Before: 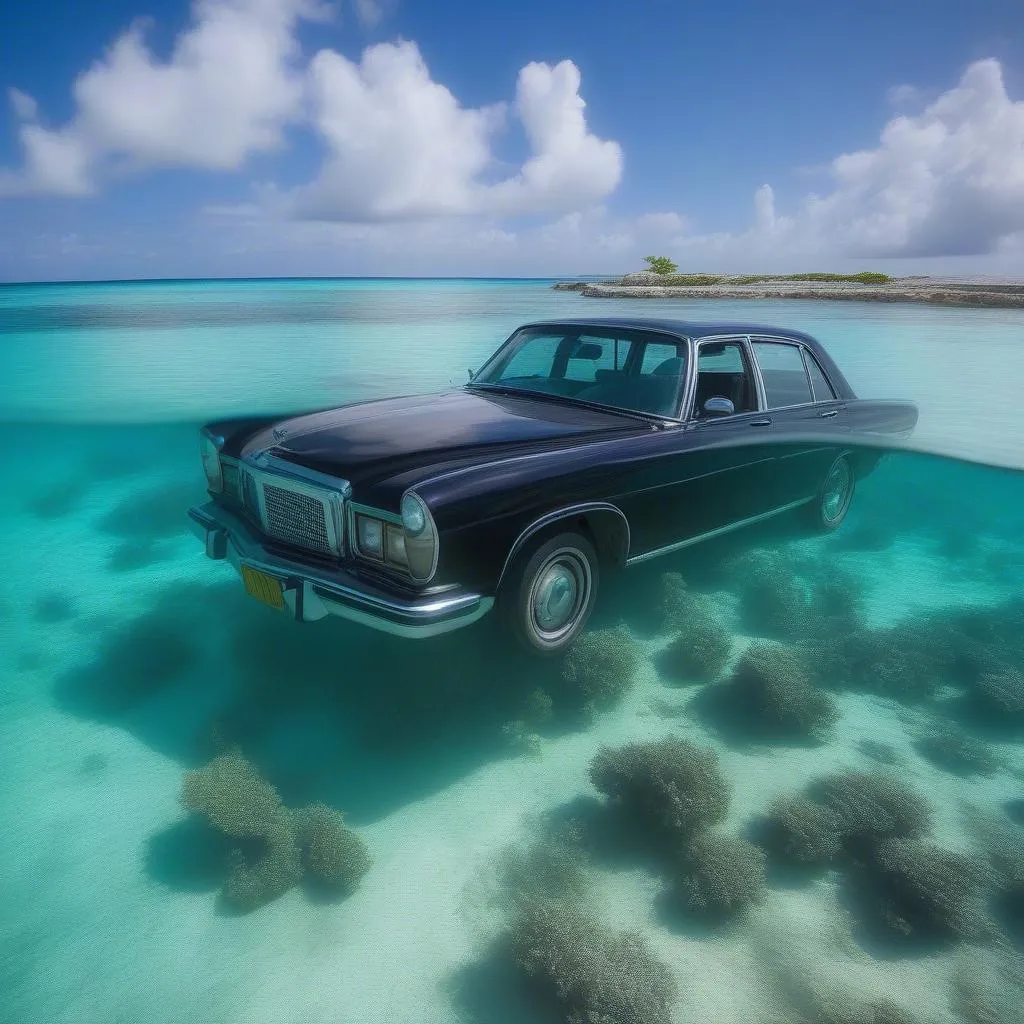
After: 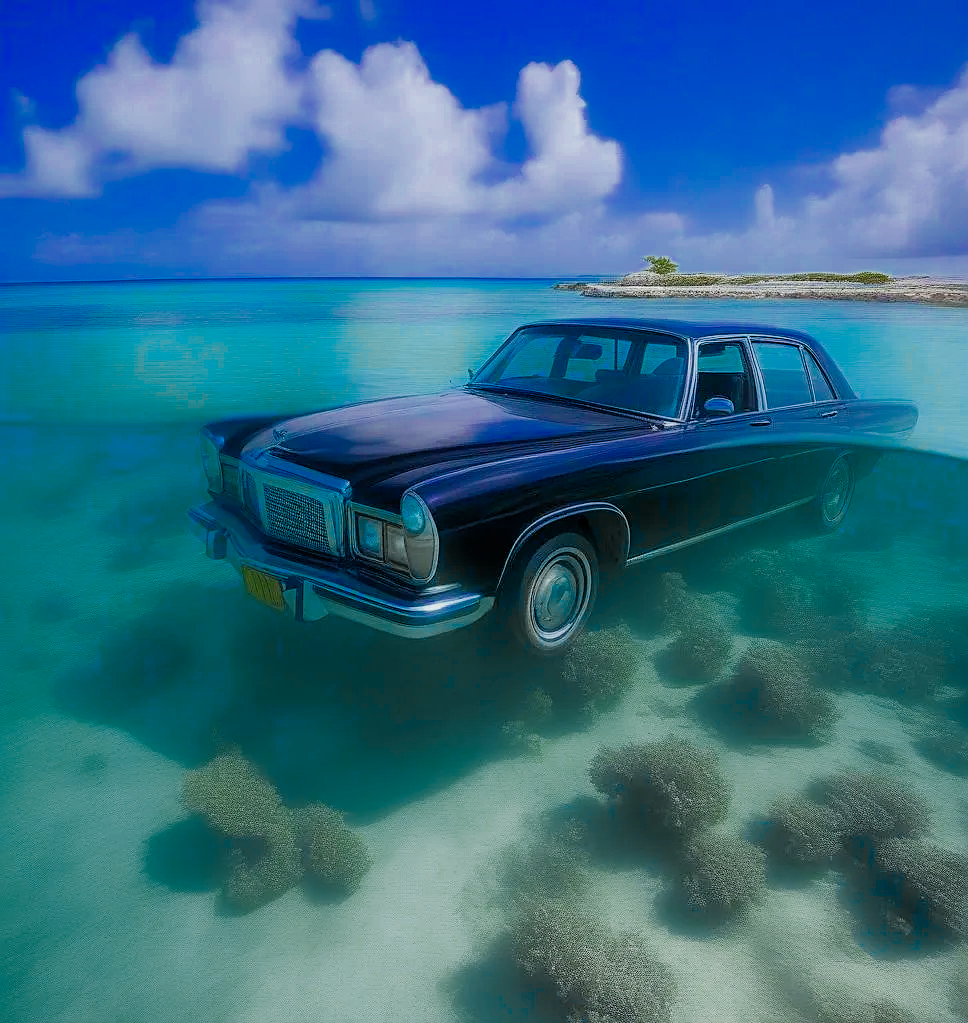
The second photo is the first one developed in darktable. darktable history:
sharpen: on, module defaults
filmic rgb: black relative exposure -7.72 EV, white relative exposure 4.38 EV, target black luminance 0%, hardness 3.75, latitude 50.52%, contrast 1.07, highlights saturation mix 9.99%, shadows ↔ highlights balance -0.26%
exposure: black level correction 0, exposure 0.701 EV, compensate highlight preservation false
color zones: curves: ch0 [(0, 0.553) (0.123, 0.58) (0.23, 0.419) (0.468, 0.155) (0.605, 0.132) (0.723, 0.063) (0.833, 0.172) (0.921, 0.468)]; ch1 [(0.025, 0.645) (0.229, 0.584) (0.326, 0.551) (0.537, 0.446) (0.599, 0.911) (0.708, 1) (0.805, 0.944)]; ch2 [(0.086, 0.468) (0.254, 0.464) (0.638, 0.564) (0.702, 0.592) (0.768, 0.564)]
crop and rotate: left 0%, right 5.389%
